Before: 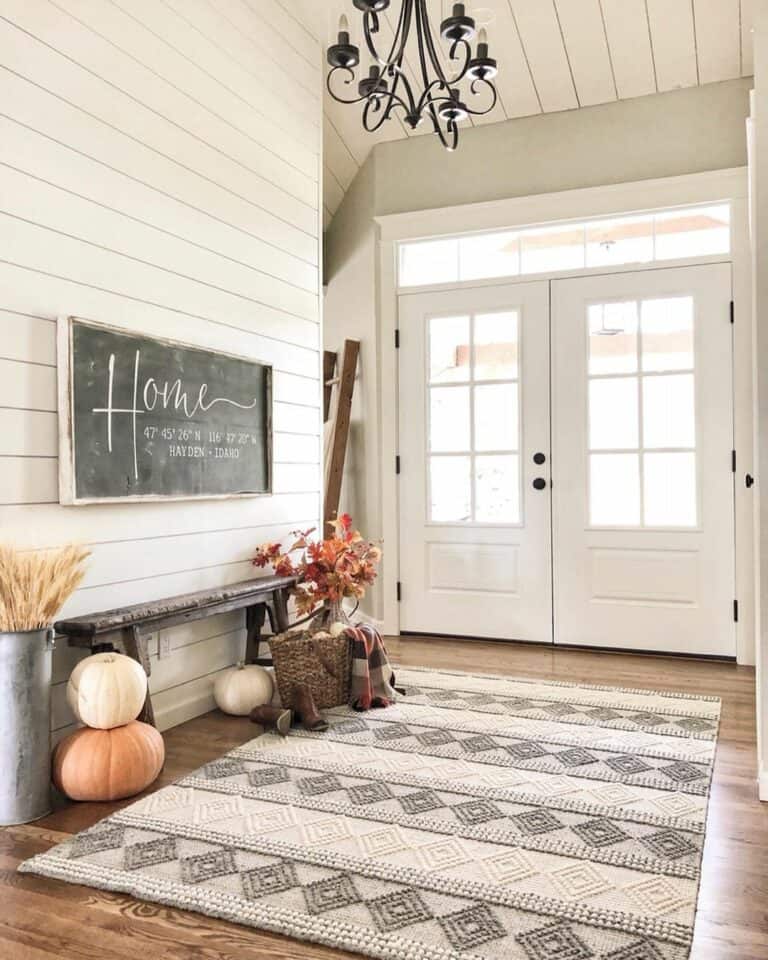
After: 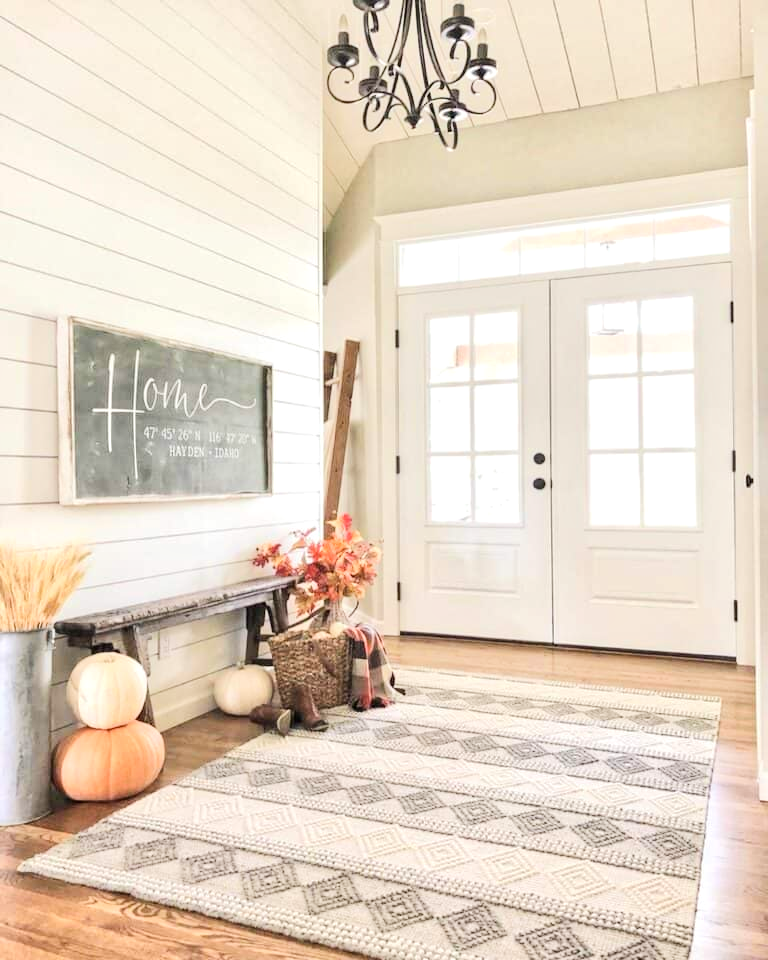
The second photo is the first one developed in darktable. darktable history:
tone equalizer: -7 EV 0.156 EV, -6 EV 0.617 EV, -5 EV 1.15 EV, -4 EV 1.31 EV, -3 EV 1.16 EV, -2 EV 0.6 EV, -1 EV 0.155 EV, edges refinement/feathering 500, mask exposure compensation -1.57 EV, preserve details guided filter
